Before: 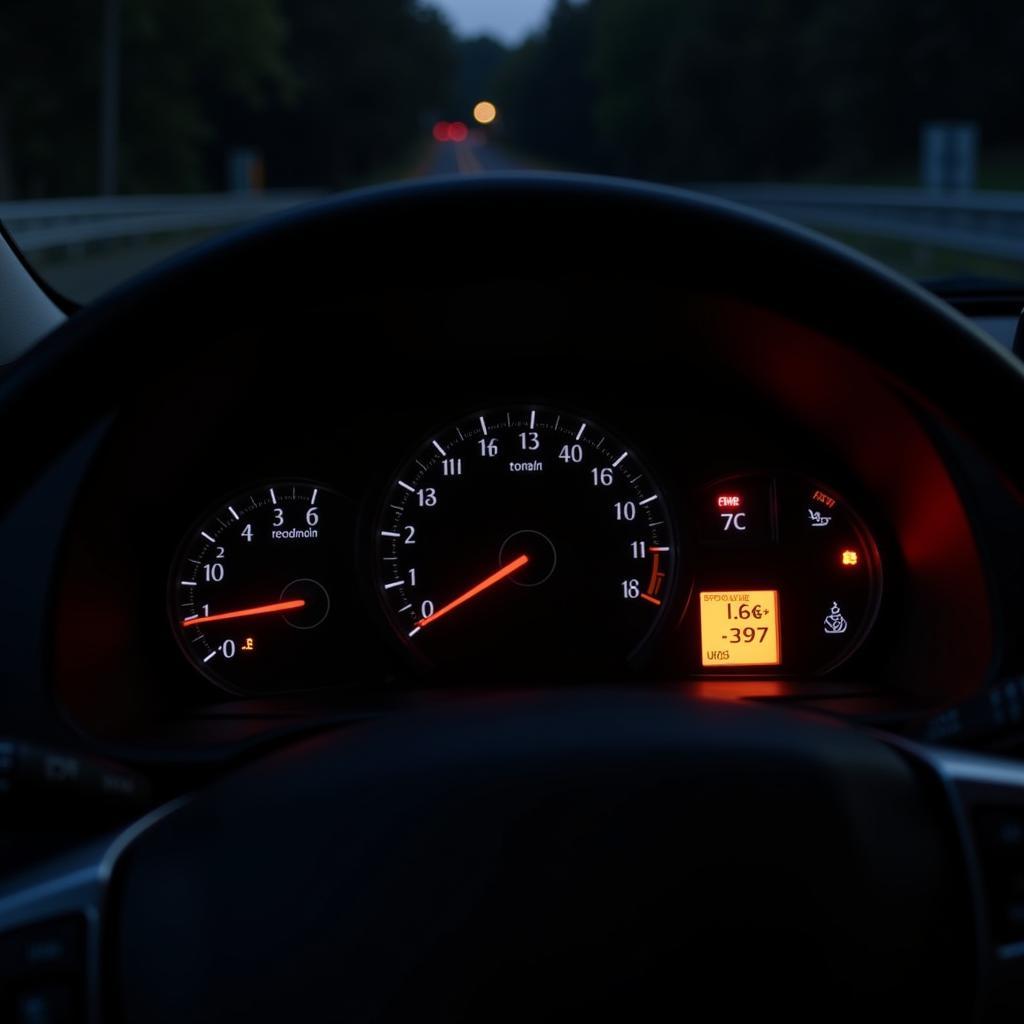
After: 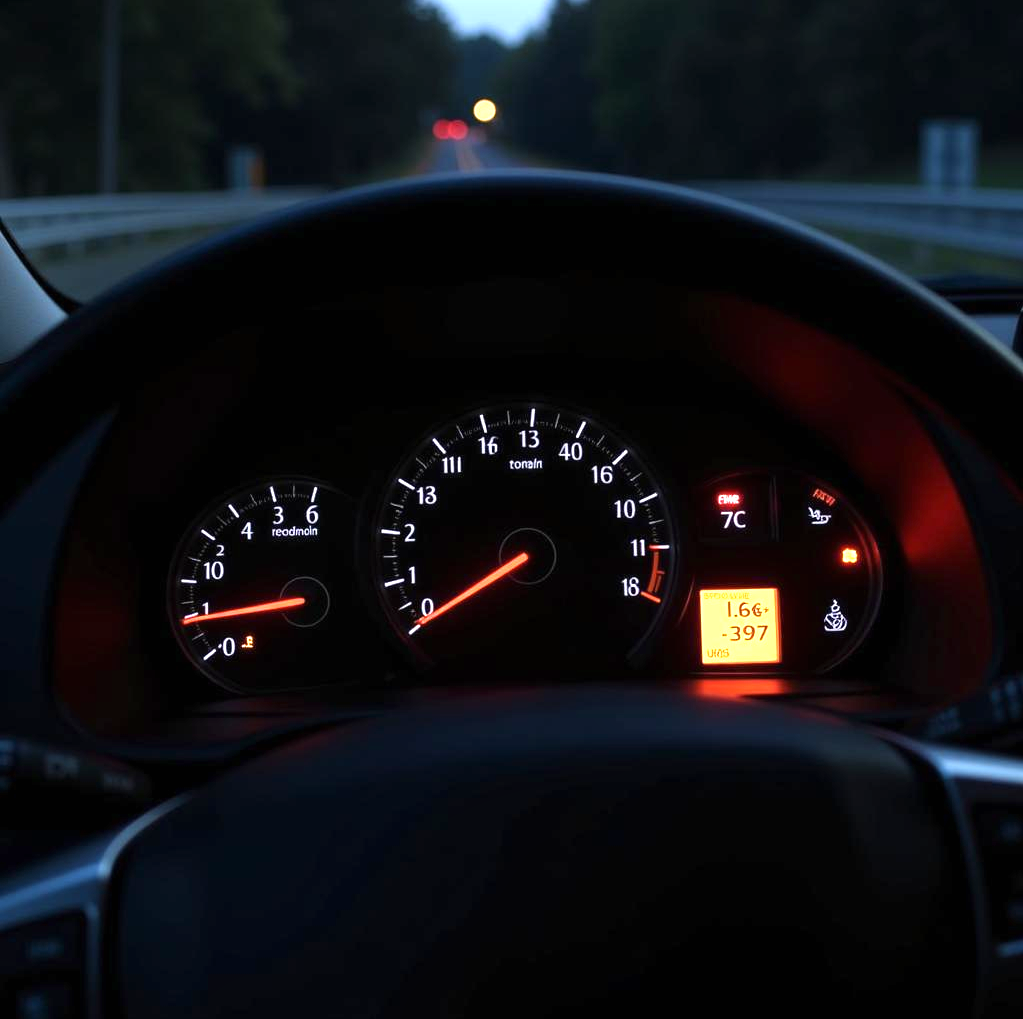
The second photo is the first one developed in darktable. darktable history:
tone equalizer: -8 EV -0.402 EV, -7 EV -0.369 EV, -6 EV -0.357 EV, -5 EV -0.197 EV, -3 EV 0.211 EV, -2 EV 0.35 EV, -1 EV 0.368 EV, +0 EV 0.408 EV
exposure: black level correction 0, exposure 1.2 EV, compensate exposure bias true, compensate highlight preservation false
contrast brightness saturation: saturation -0.035
crop: top 0.242%, bottom 0.171%
